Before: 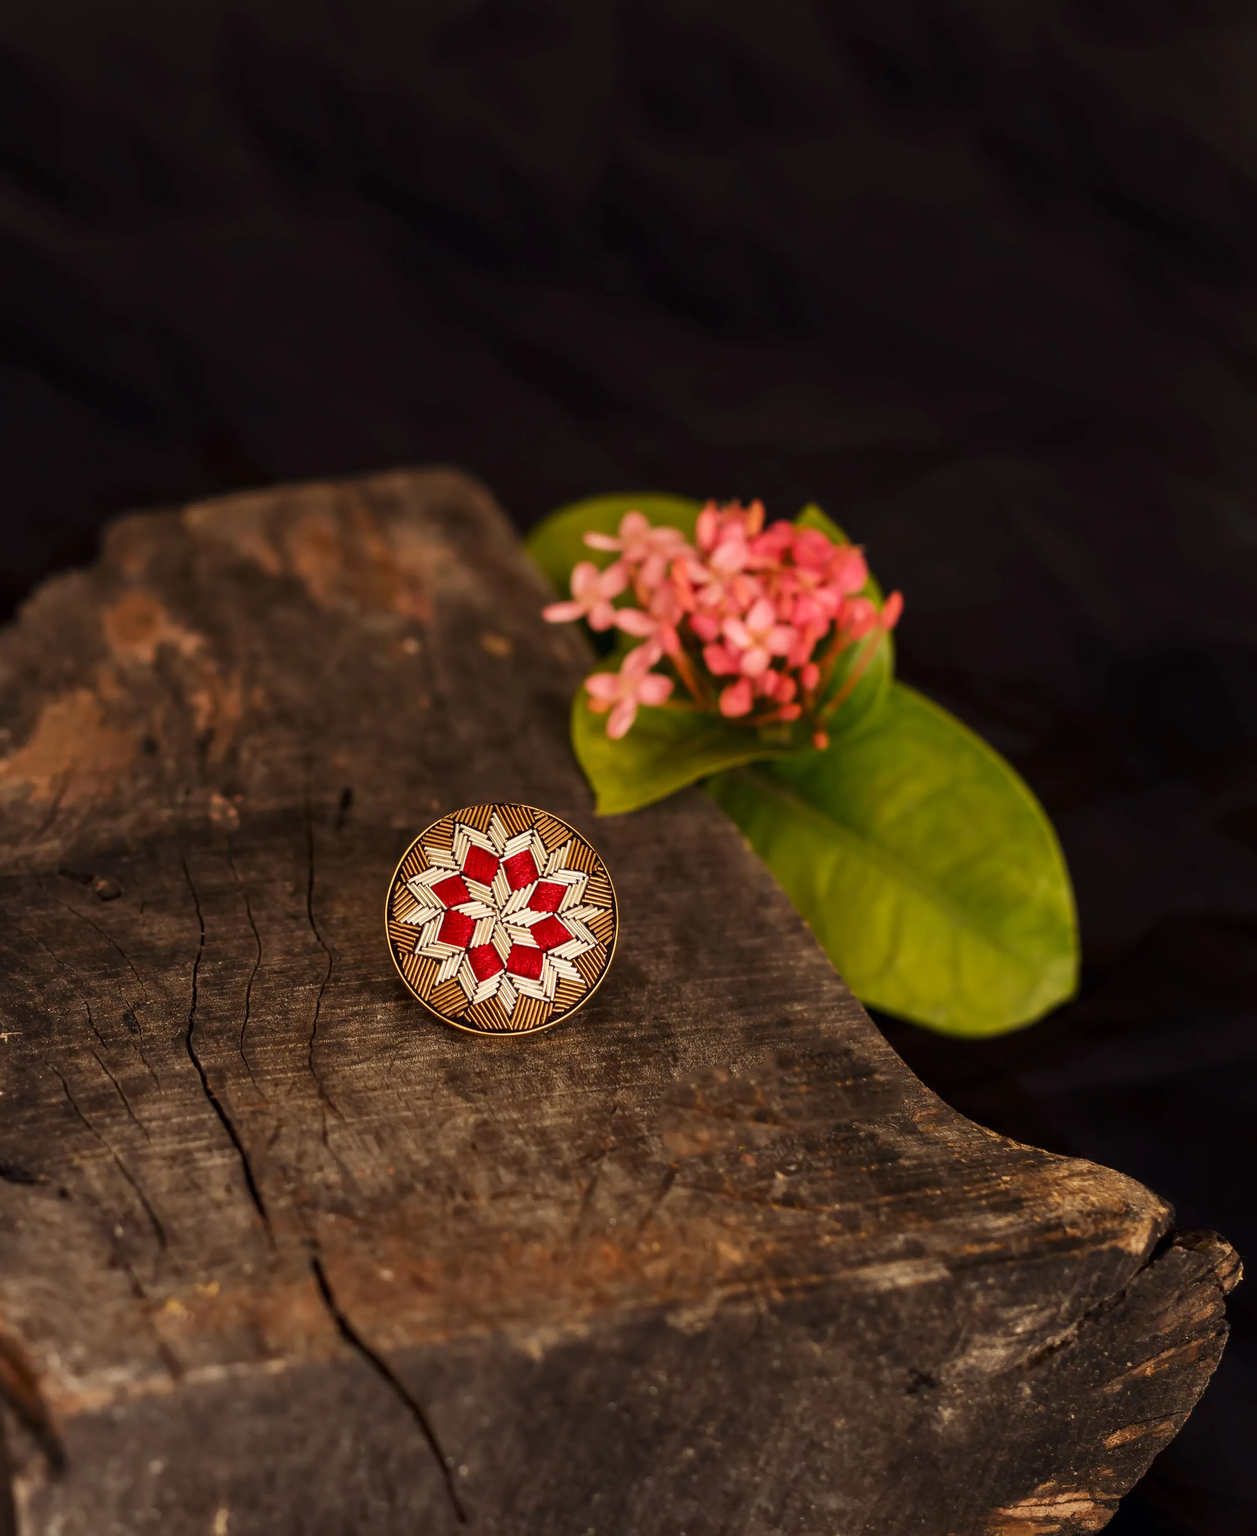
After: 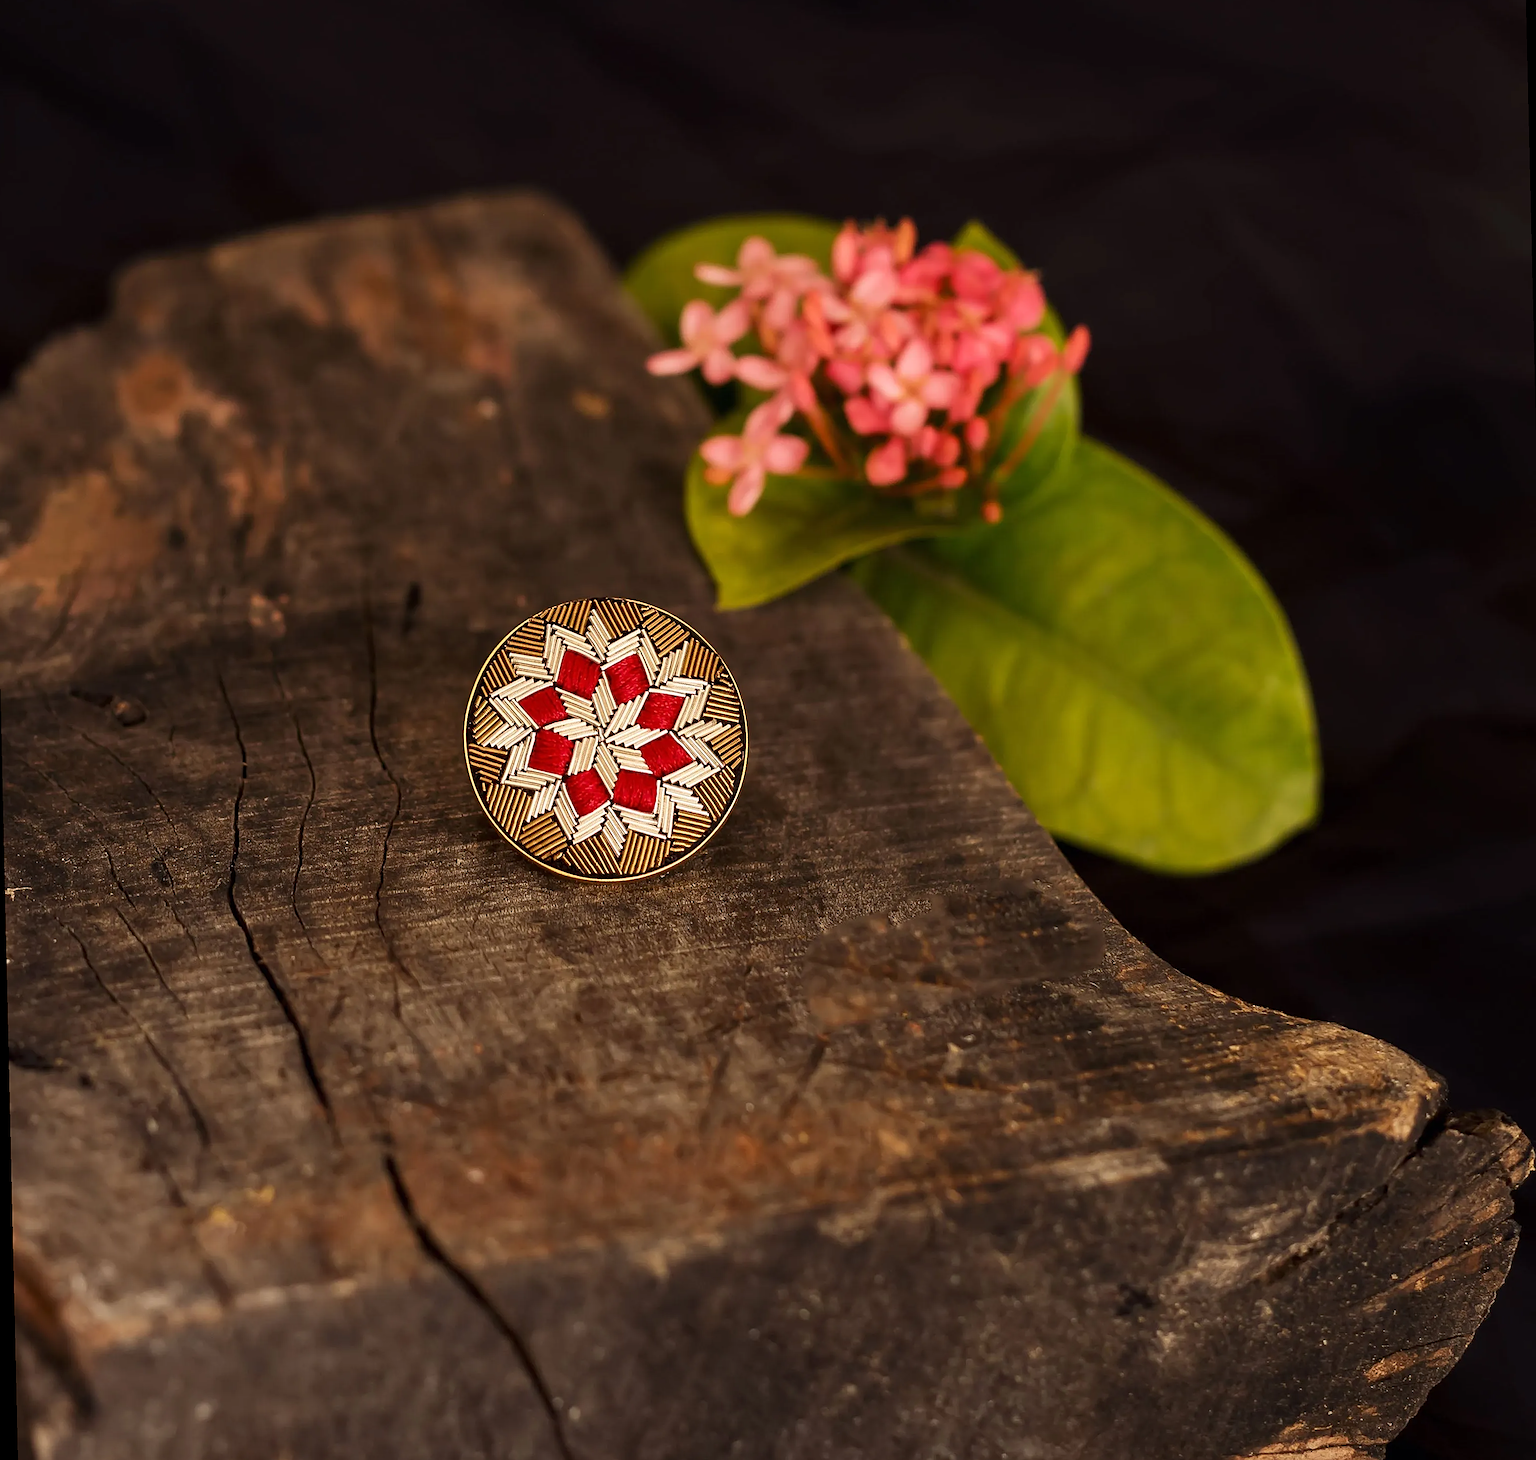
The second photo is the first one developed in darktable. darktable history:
crop and rotate: top 18.507%
sharpen: amount 0.6
rotate and perspective: rotation -1.32°, lens shift (horizontal) -0.031, crop left 0.015, crop right 0.985, crop top 0.047, crop bottom 0.982
